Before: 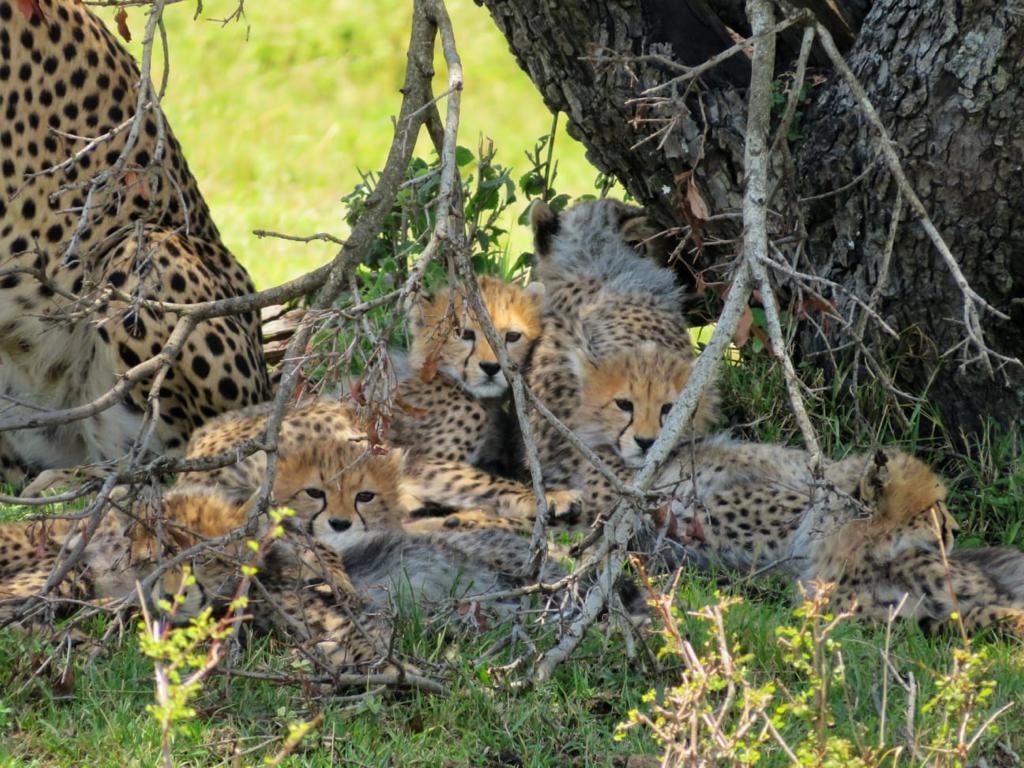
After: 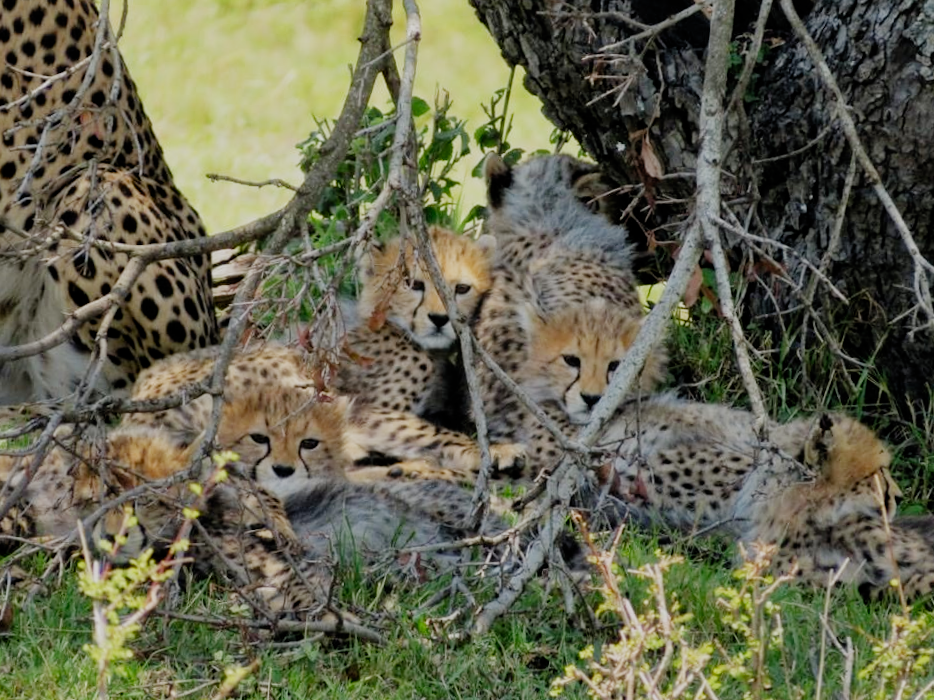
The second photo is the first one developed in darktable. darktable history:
tone curve: curves: ch0 [(0, 0) (0.003, 0.003) (0.011, 0.011) (0.025, 0.025) (0.044, 0.044) (0.069, 0.069) (0.1, 0.099) (0.136, 0.135) (0.177, 0.176) (0.224, 0.223) (0.277, 0.275) (0.335, 0.333) (0.399, 0.396) (0.468, 0.465) (0.543, 0.545) (0.623, 0.625) (0.709, 0.71) (0.801, 0.801) (0.898, 0.898) (1, 1)], color space Lab, independent channels, preserve colors none
filmic rgb: black relative exposure -7.65 EV, white relative exposure 4.56 EV, hardness 3.61, preserve chrominance no, color science v4 (2020), contrast in shadows soft
crop and rotate: angle -1.92°, left 3.145%, top 4.335%, right 1.615%, bottom 0.456%
